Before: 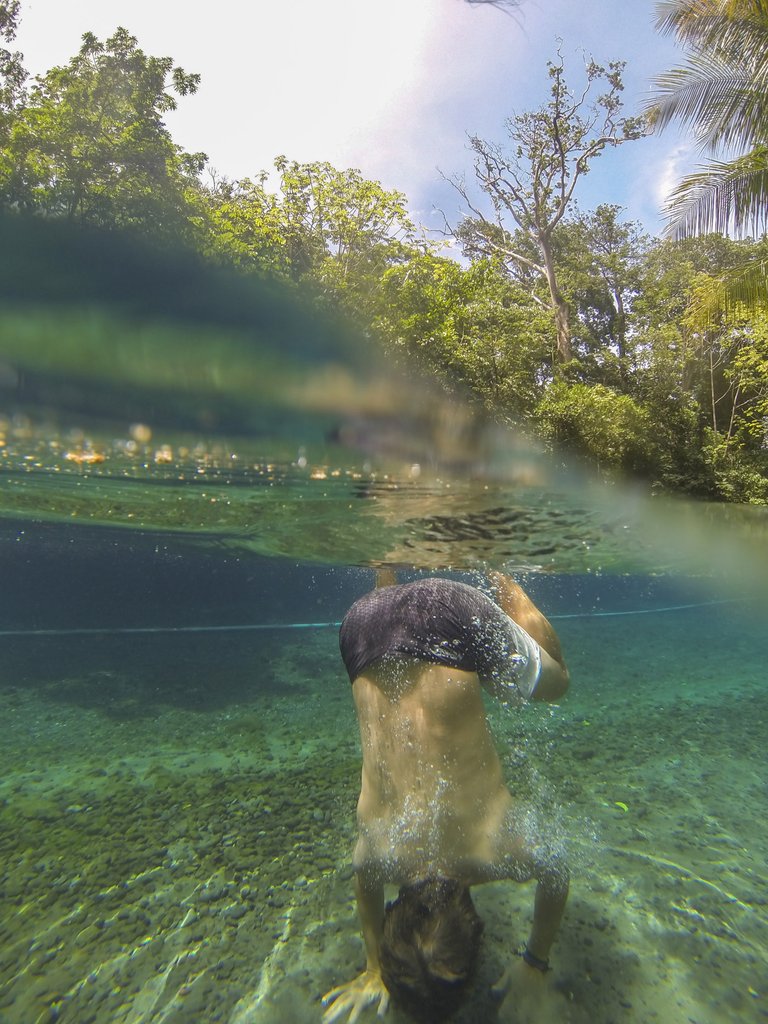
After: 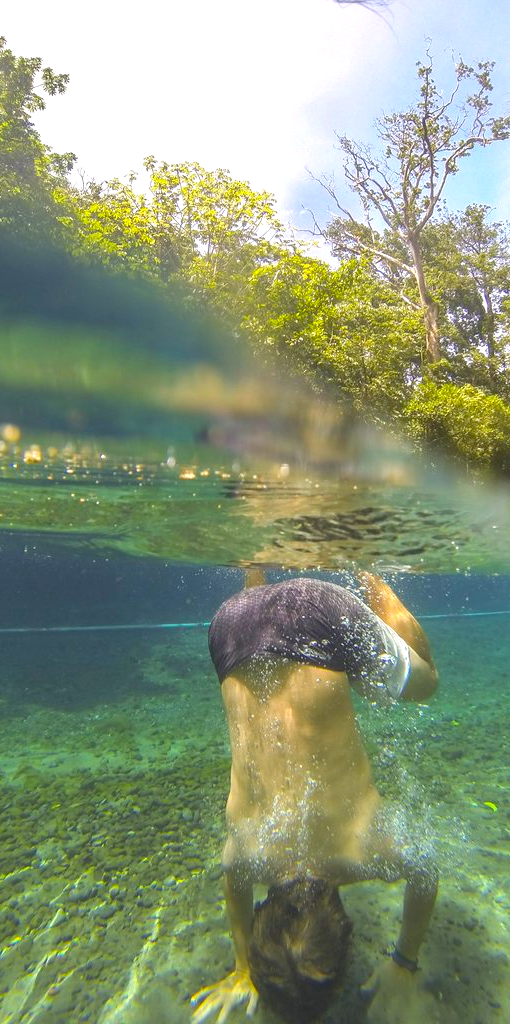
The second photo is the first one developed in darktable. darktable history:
crop: left 17.103%, right 16.405%
color balance rgb: power › luminance 3.257%, power › hue 232.92°, highlights gain › chroma 0.268%, highlights gain › hue 332.27°, perceptual saturation grading › global saturation 25.065%, global vibrance 12.749%
exposure: exposure 0.57 EV, compensate exposure bias true, compensate highlight preservation false
